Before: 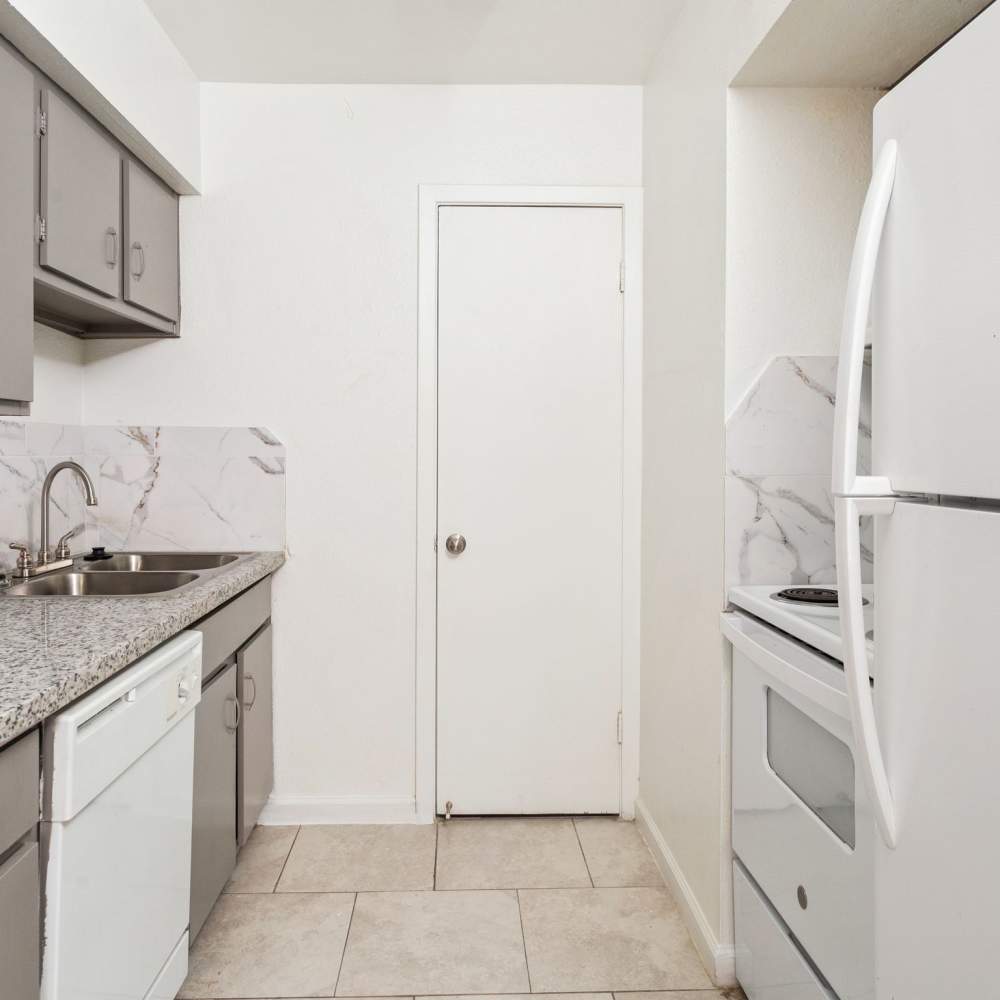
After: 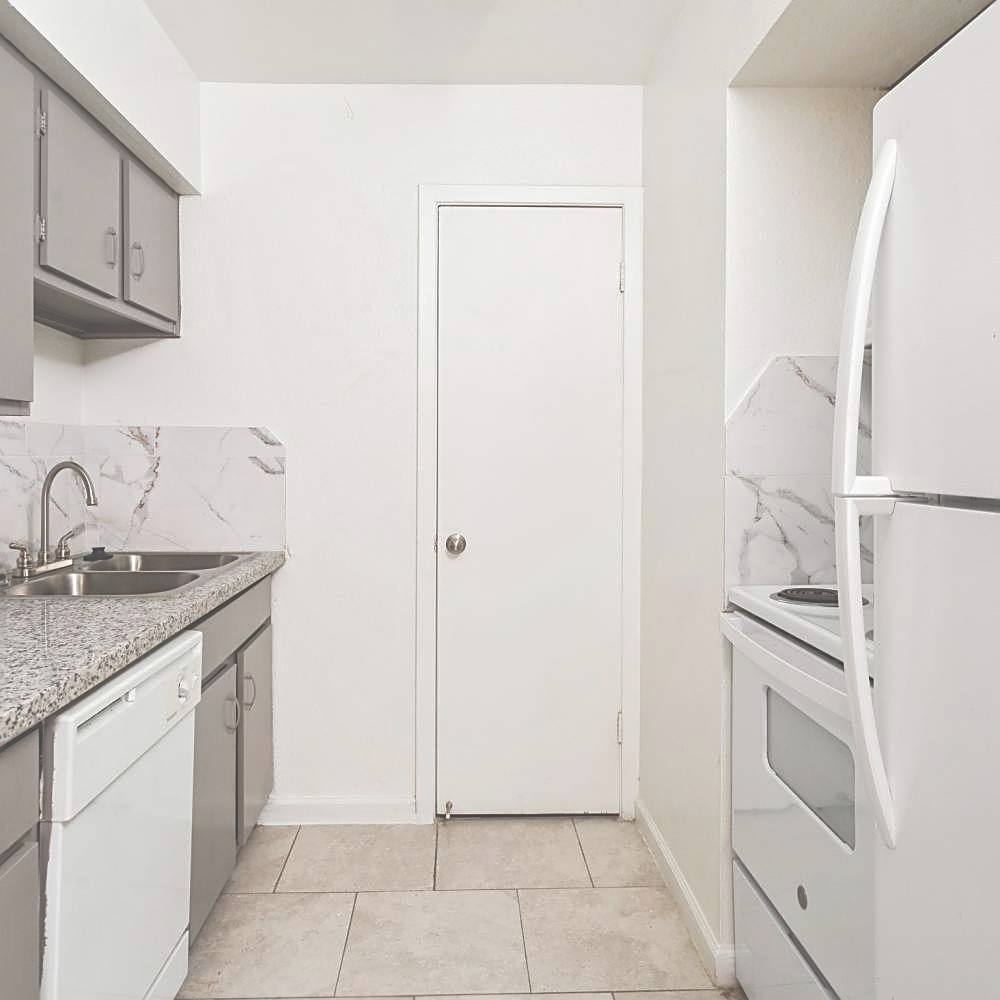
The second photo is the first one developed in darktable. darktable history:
sharpen: on, module defaults
exposure: black level correction -0.087, compensate highlight preservation false
local contrast: mode bilateral grid, contrast 99, coarseness 99, detail 108%, midtone range 0.2
